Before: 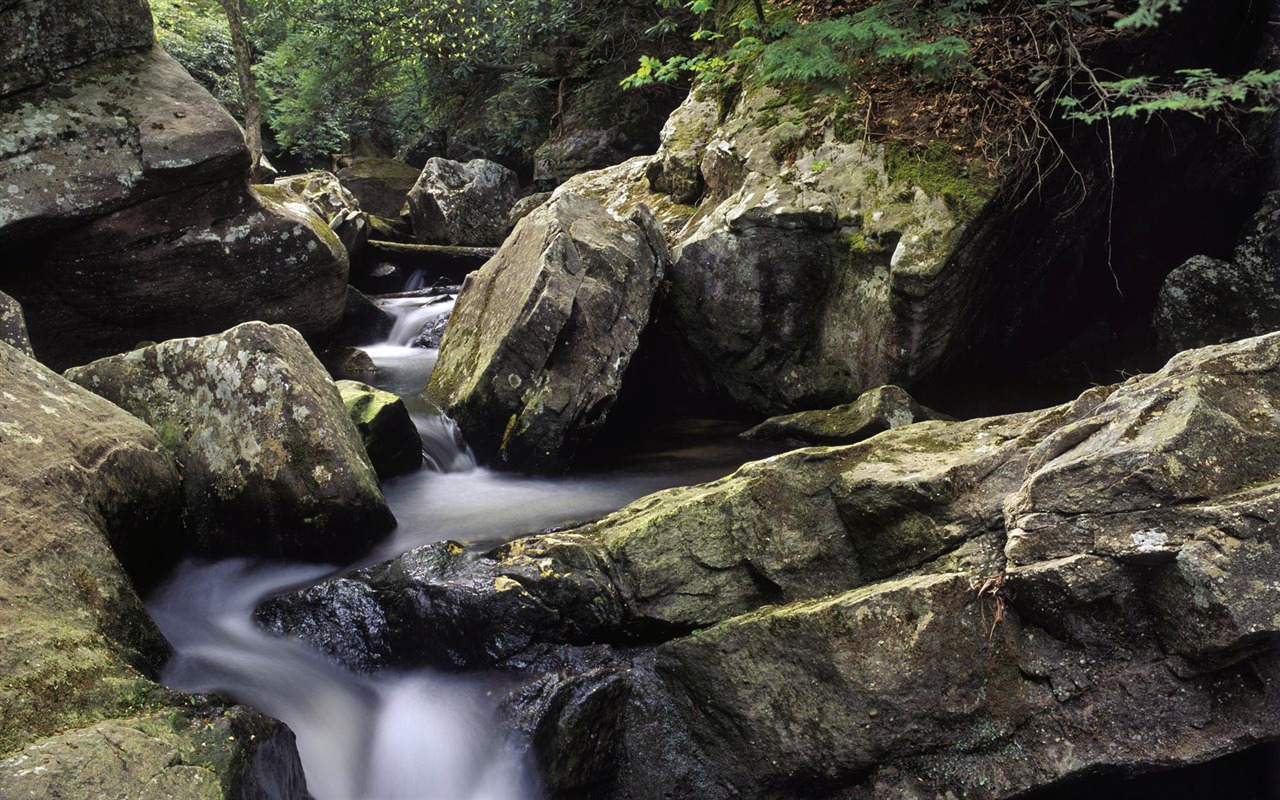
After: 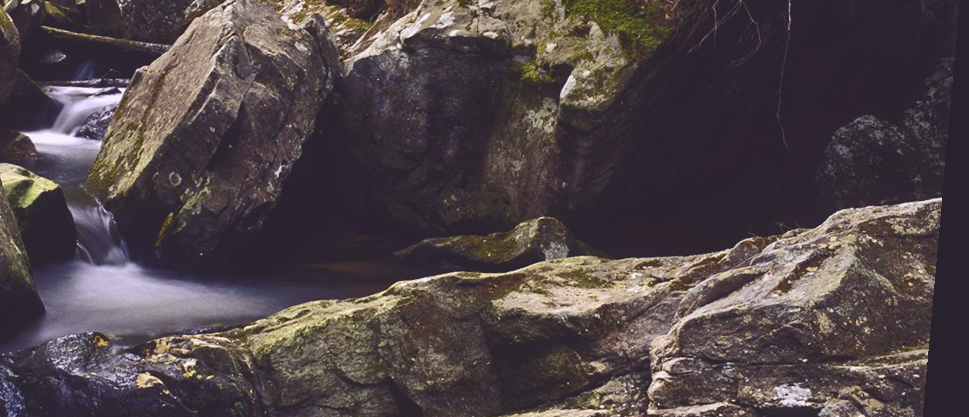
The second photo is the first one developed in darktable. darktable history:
rotate and perspective: rotation 5.12°, automatic cropping off
crop and rotate: left 27.938%, top 27.046%, bottom 27.046%
tone curve: curves: ch0 [(0, 0.142) (0.384, 0.314) (0.752, 0.711) (0.991, 0.95)]; ch1 [(0.006, 0.129) (0.346, 0.384) (1, 1)]; ch2 [(0.003, 0.057) (0.261, 0.248) (1, 1)], color space Lab, independent channels
